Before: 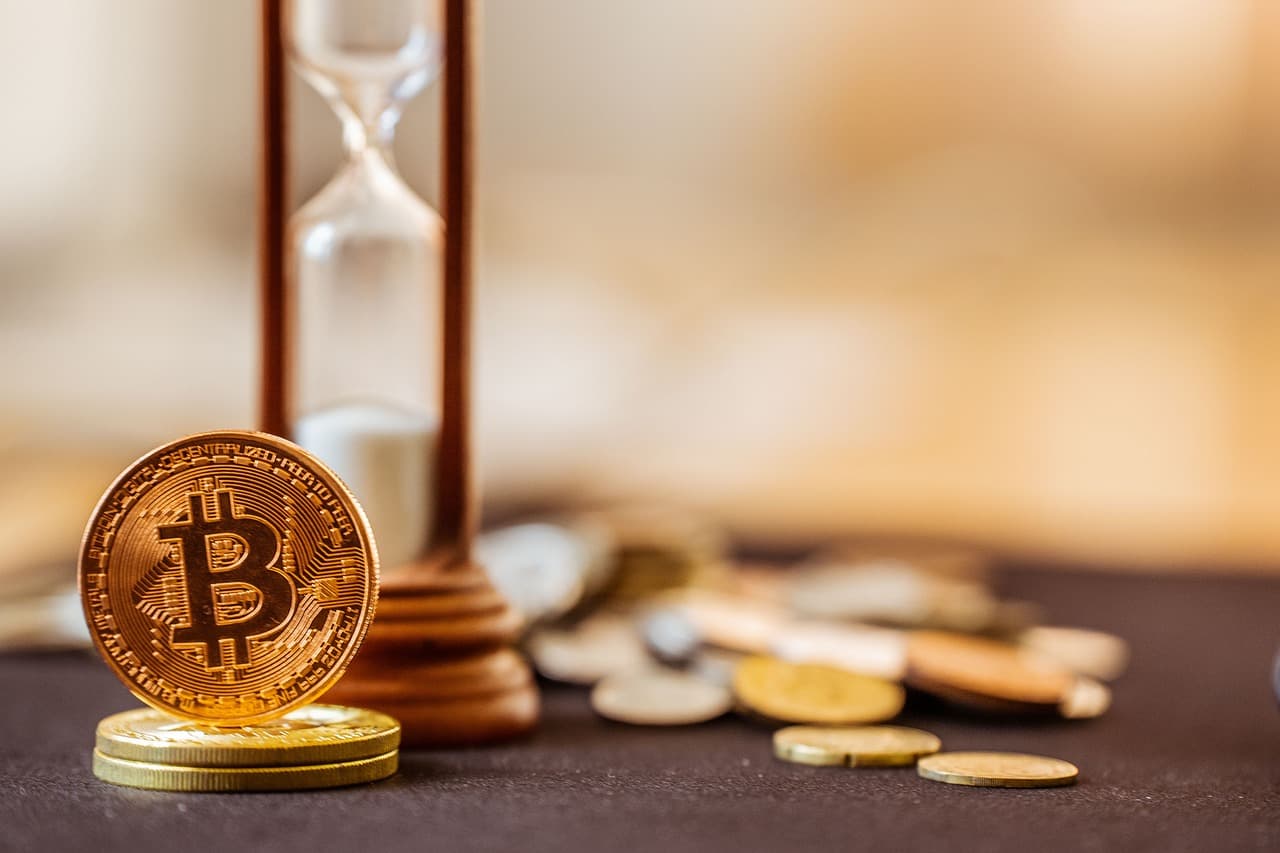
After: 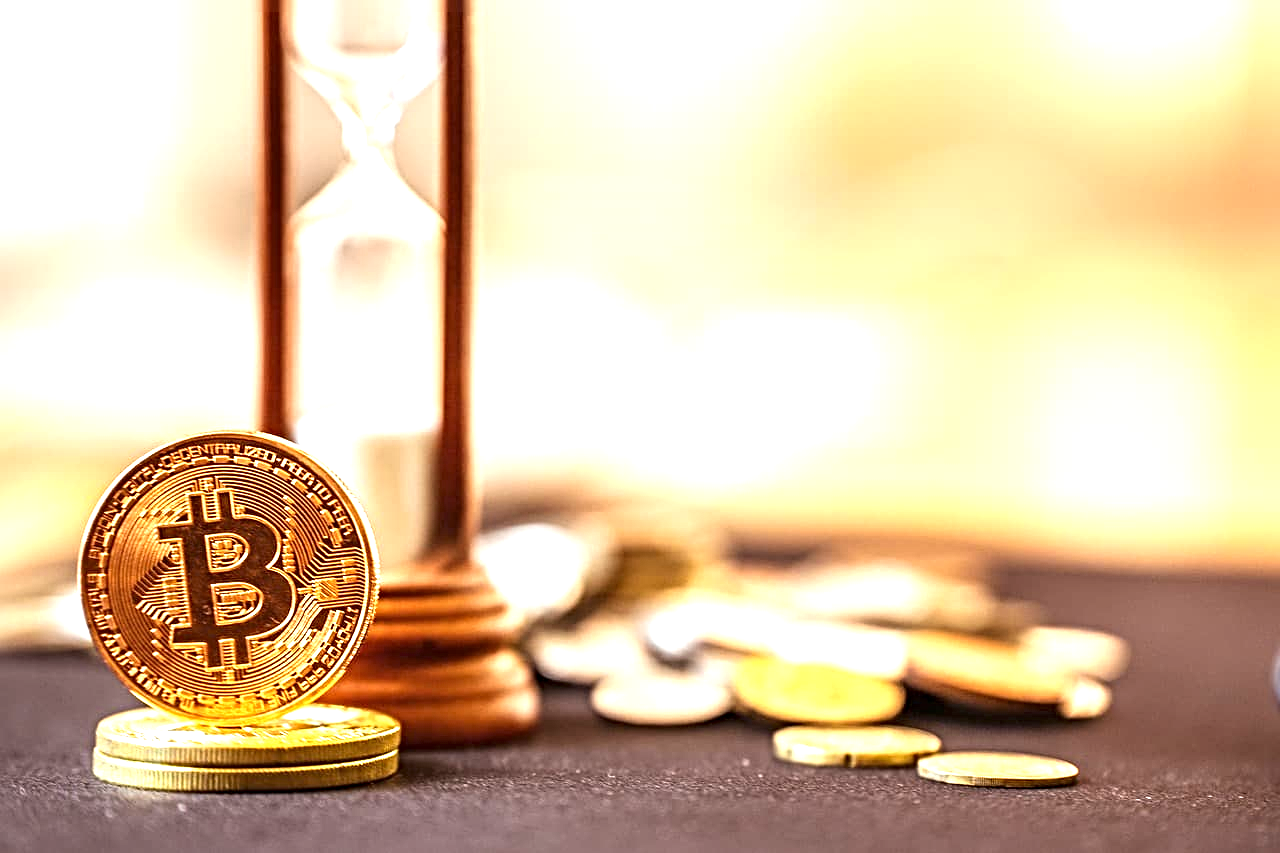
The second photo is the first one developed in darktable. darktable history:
exposure: black level correction 0, exposure 1.2 EV, compensate exposure bias true, compensate highlight preservation false
sharpen: radius 4.883
